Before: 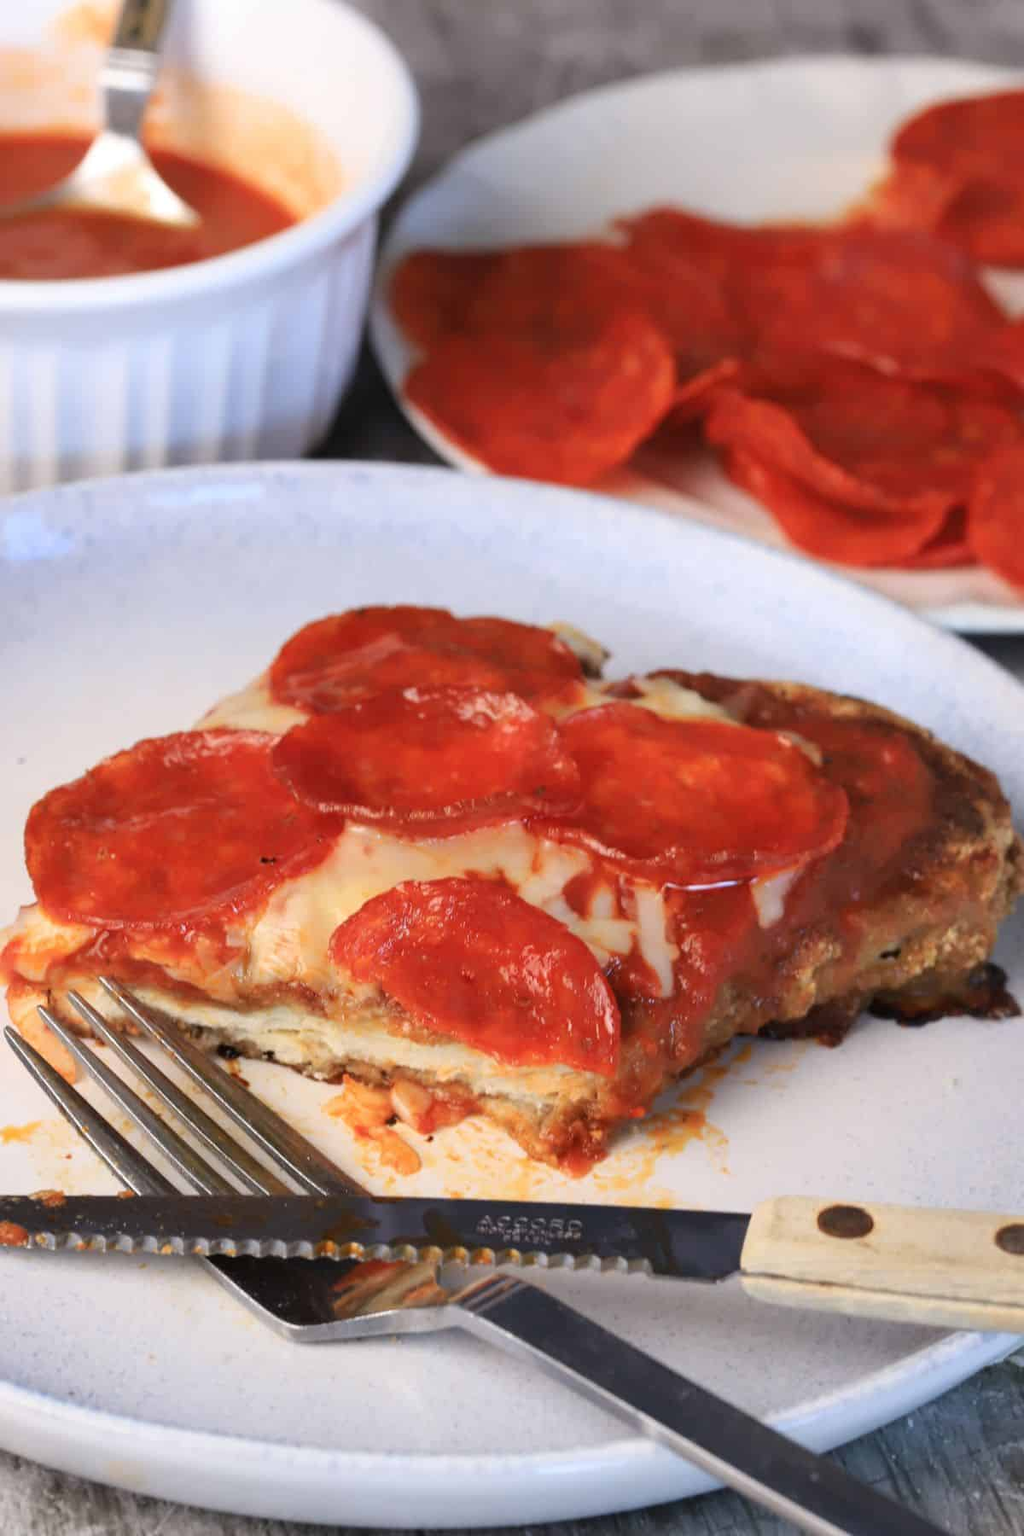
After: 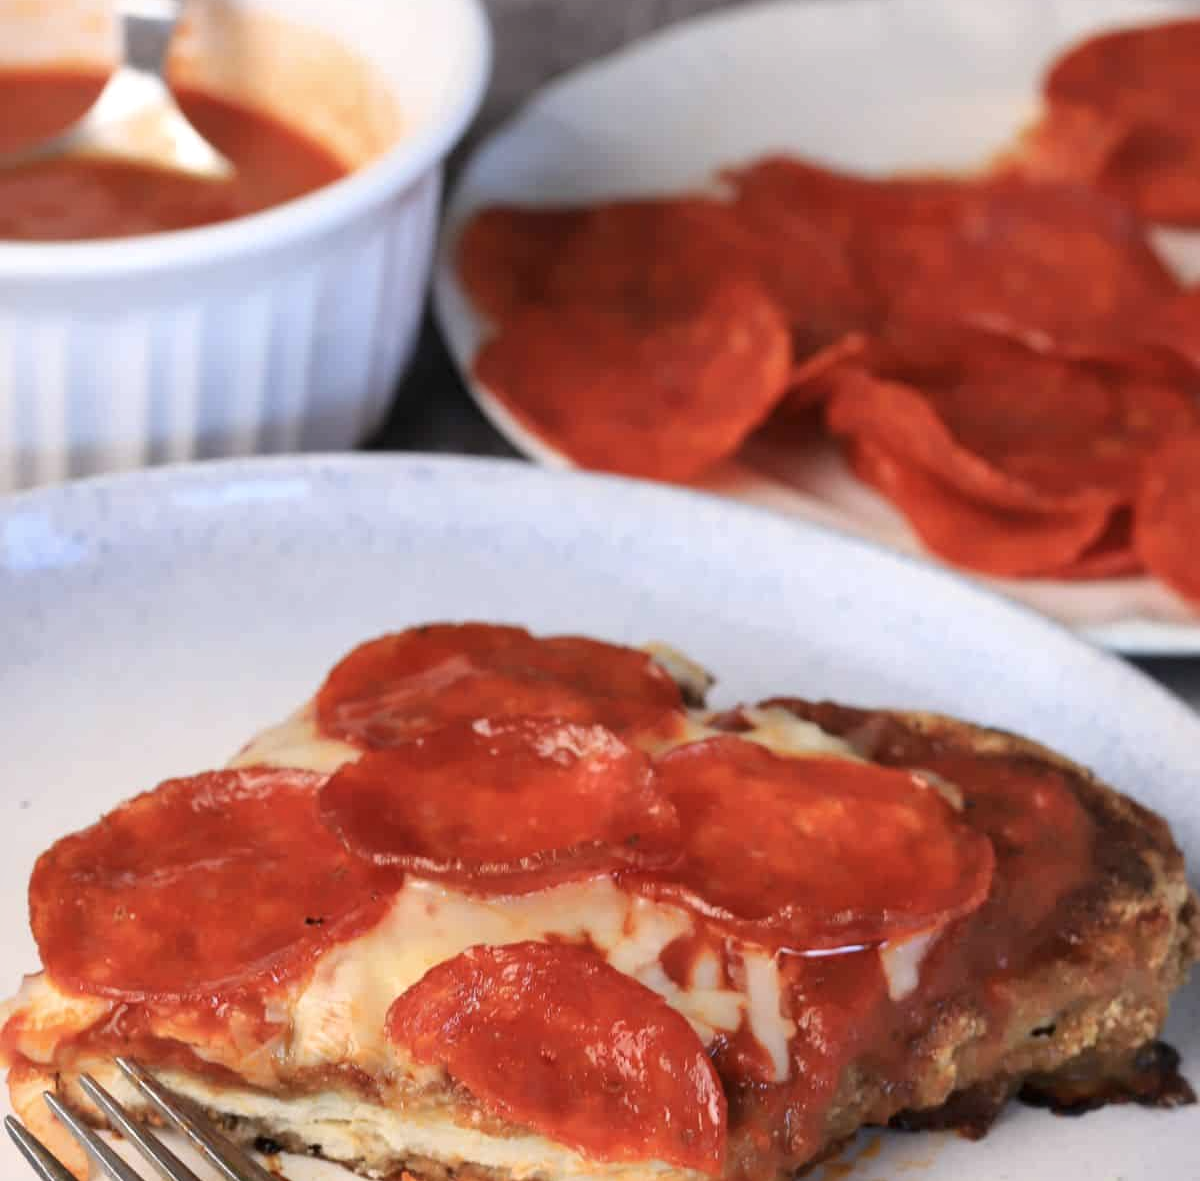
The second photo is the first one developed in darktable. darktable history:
local contrast: mode bilateral grid, contrast 20, coarseness 50, detail 120%, midtone range 0.2
contrast brightness saturation: saturation -0.1
crop and rotate: top 4.848%, bottom 29.503%
